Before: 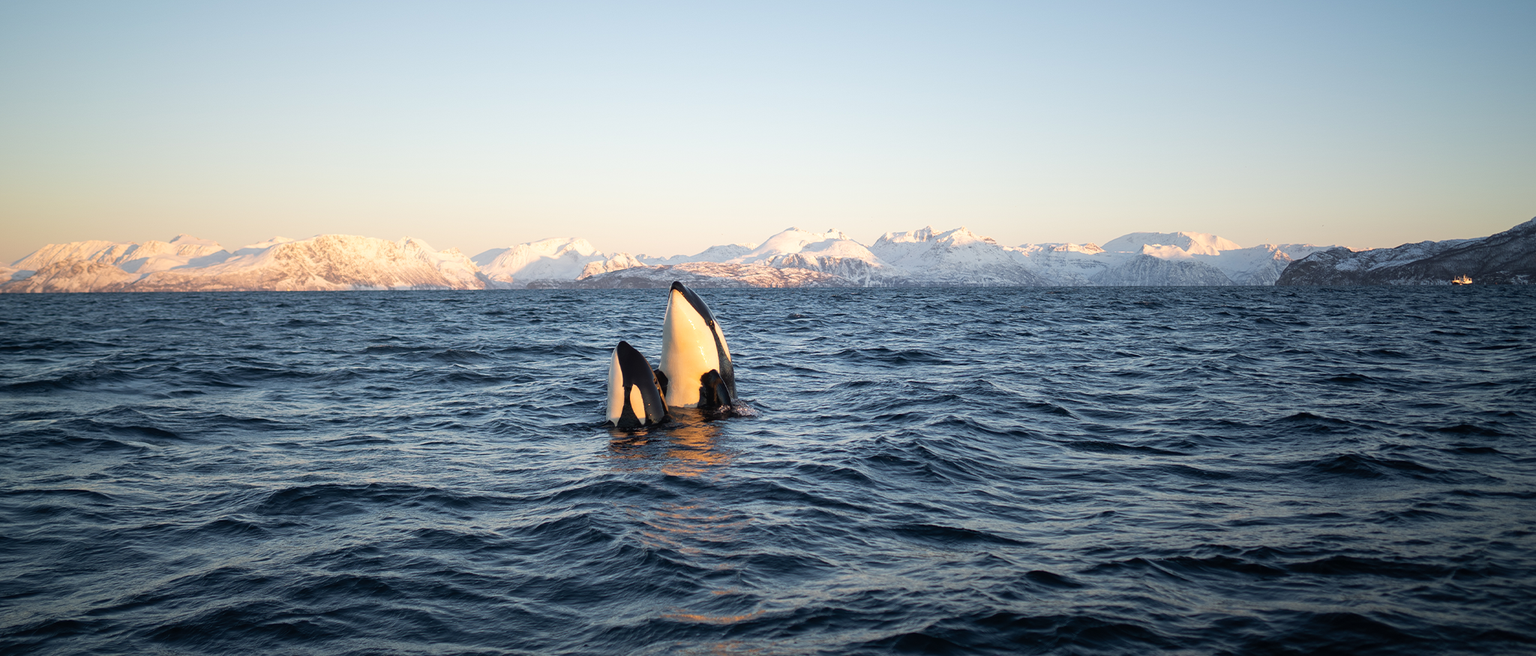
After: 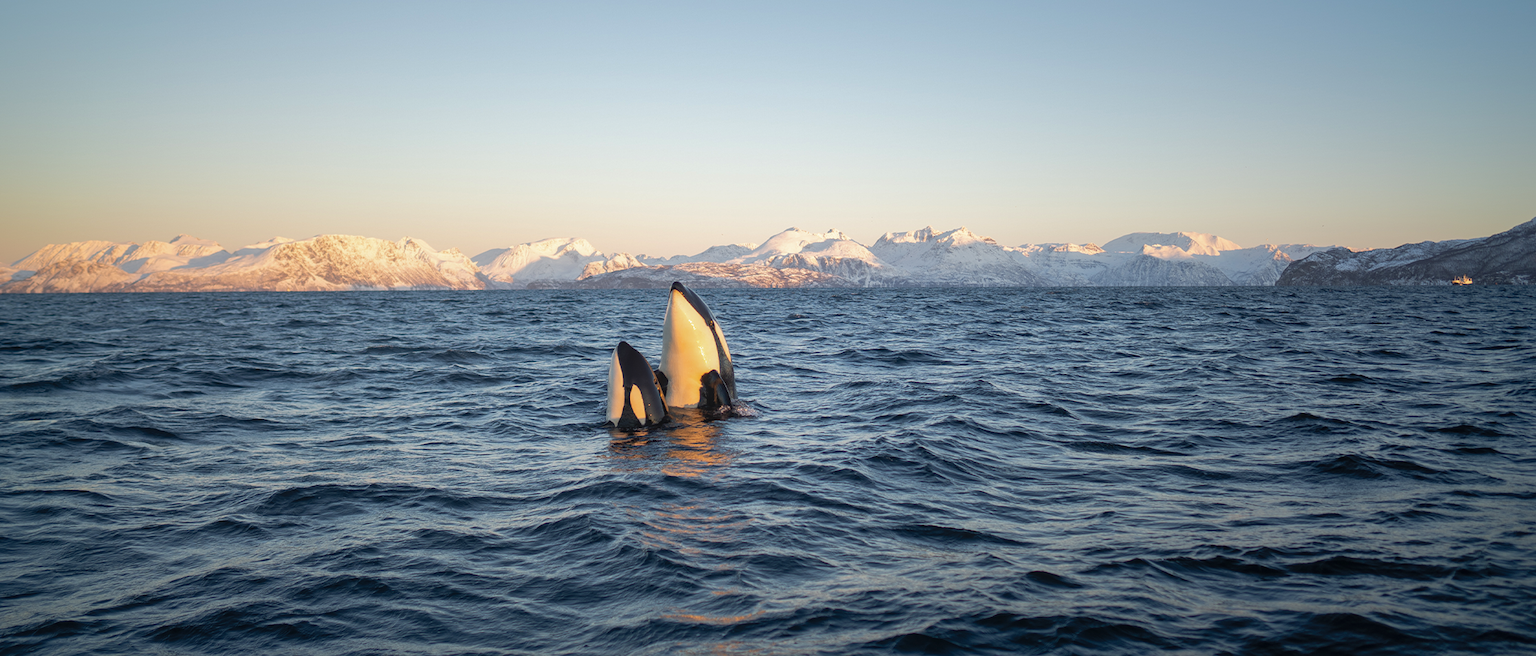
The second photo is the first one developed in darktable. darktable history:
local contrast: detail 109%
shadows and highlights: on, module defaults
